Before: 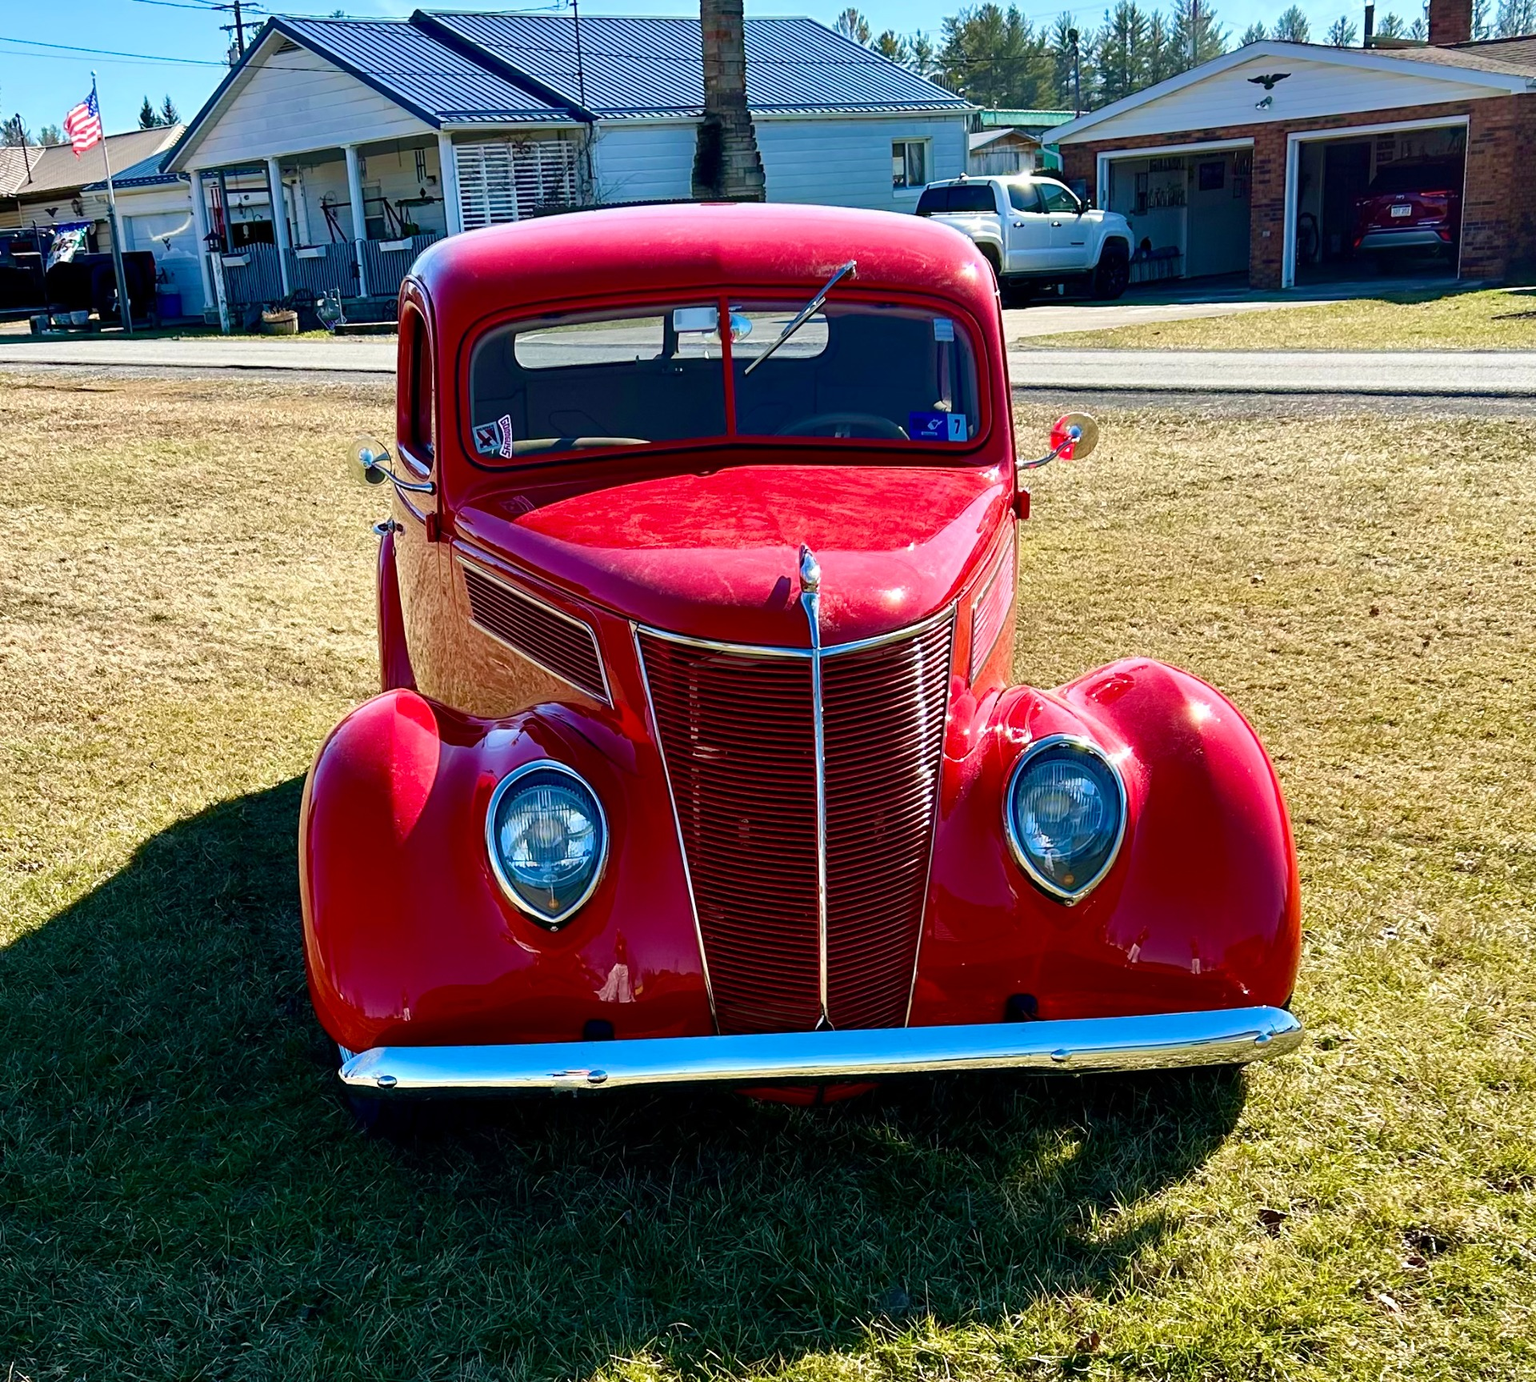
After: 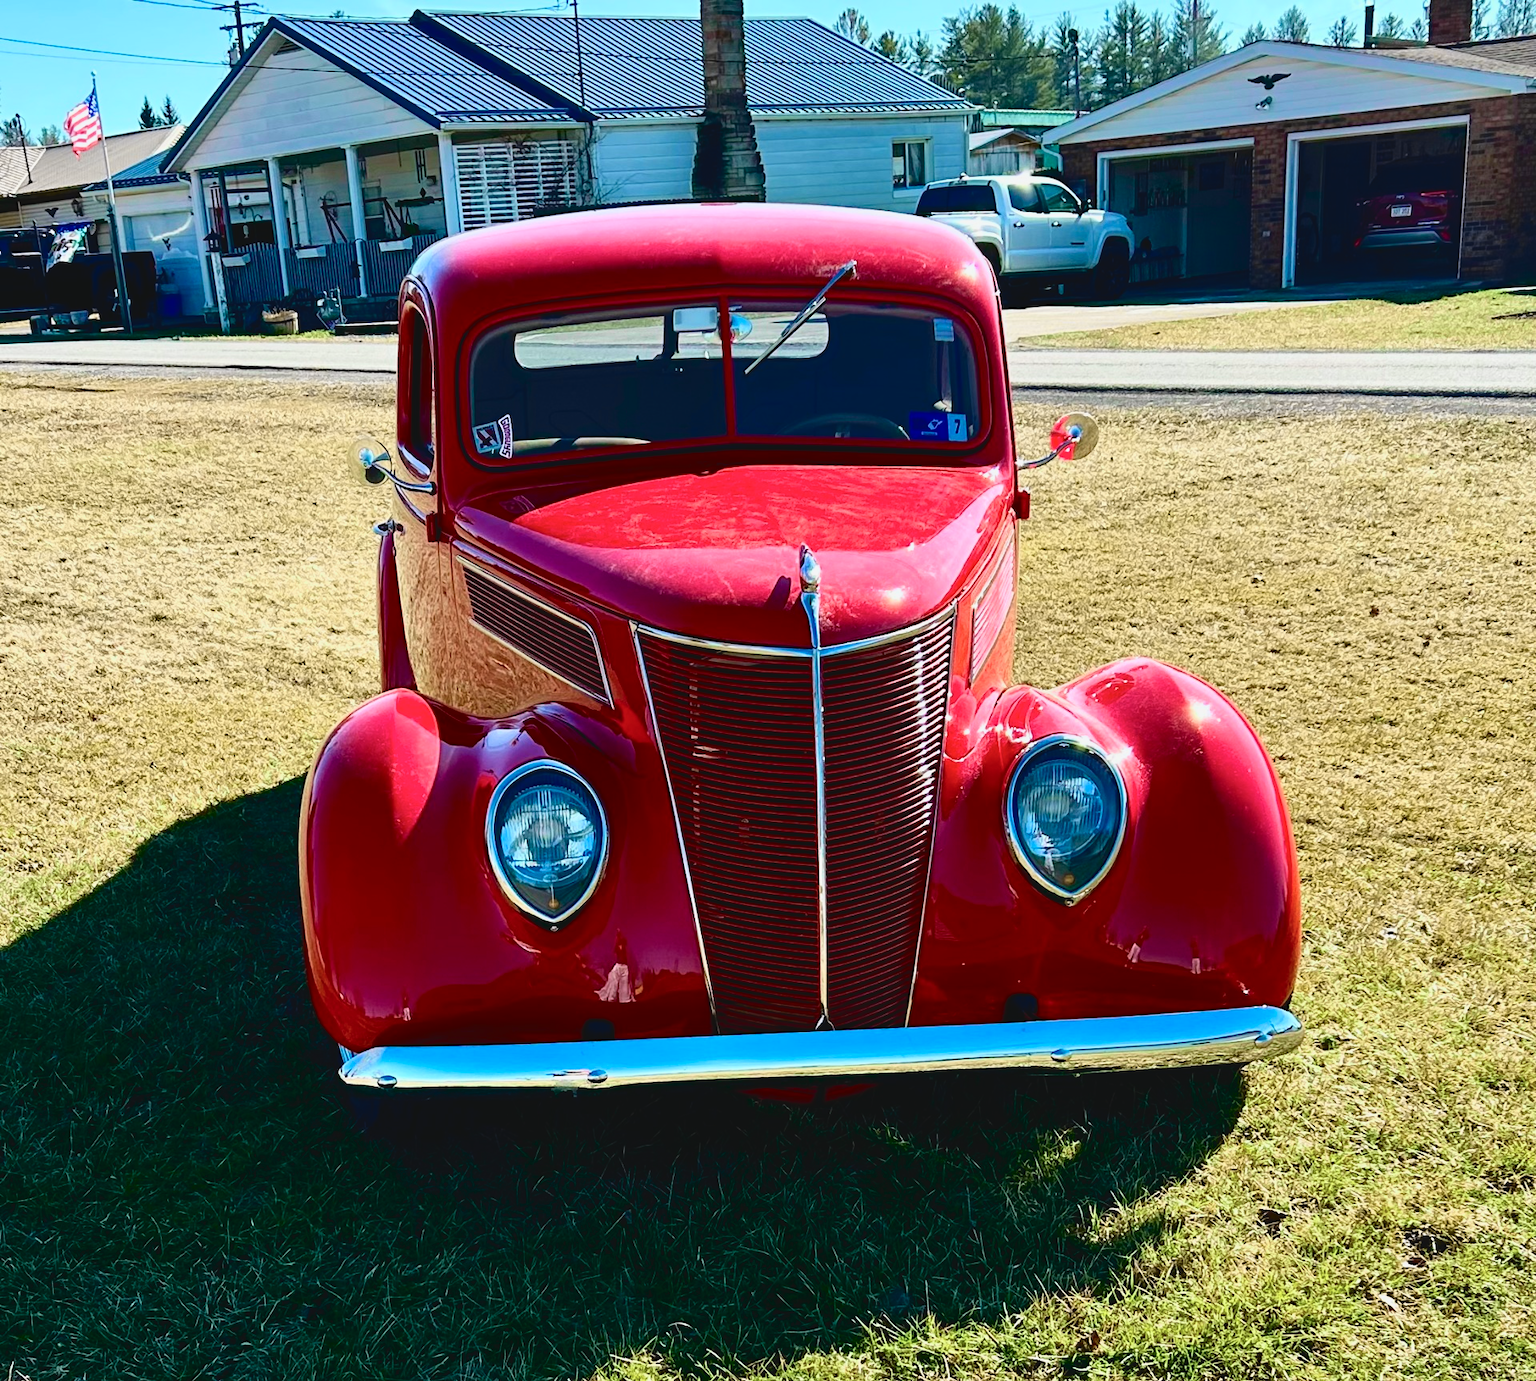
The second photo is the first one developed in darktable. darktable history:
tone curve: curves: ch0 [(0, 0.056) (0.049, 0.073) (0.155, 0.127) (0.33, 0.331) (0.432, 0.46) (0.601, 0.655) (0.843, 0.876) (1, 0.965)]; ch1 [(0, 0) (0.339, 0.334) (0.445, 0.419) (0.476, 0.454) (0.497, 0.494) (0.53, 0.511) (0.557, 0.549) (0.613, 0.614) (0.728, 0.729) (1, 1)]; ch2 [(0, 0) (0.327, 0.318) (0.417, 0.426) (0.46, 0.453) (0.502, 0.5) (0.526, 0.52) (0.54, 0.543) (0.606, 0.61) (0.74, 0.716) (1, 1)], color space Lab, independent channels, preserve colors none
